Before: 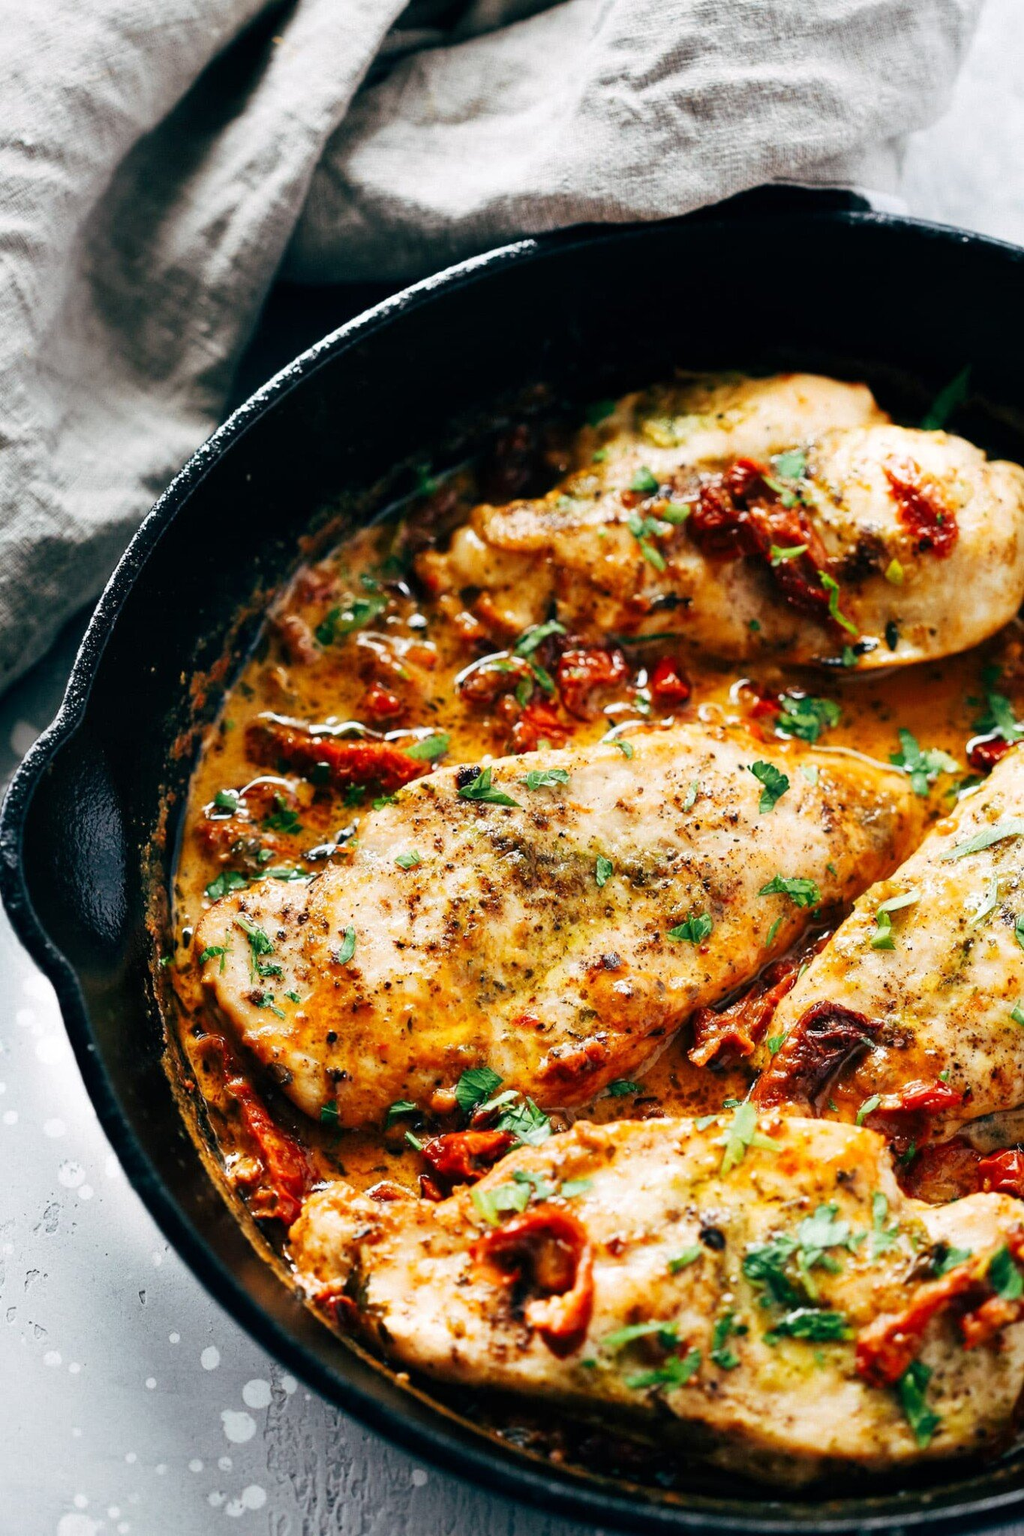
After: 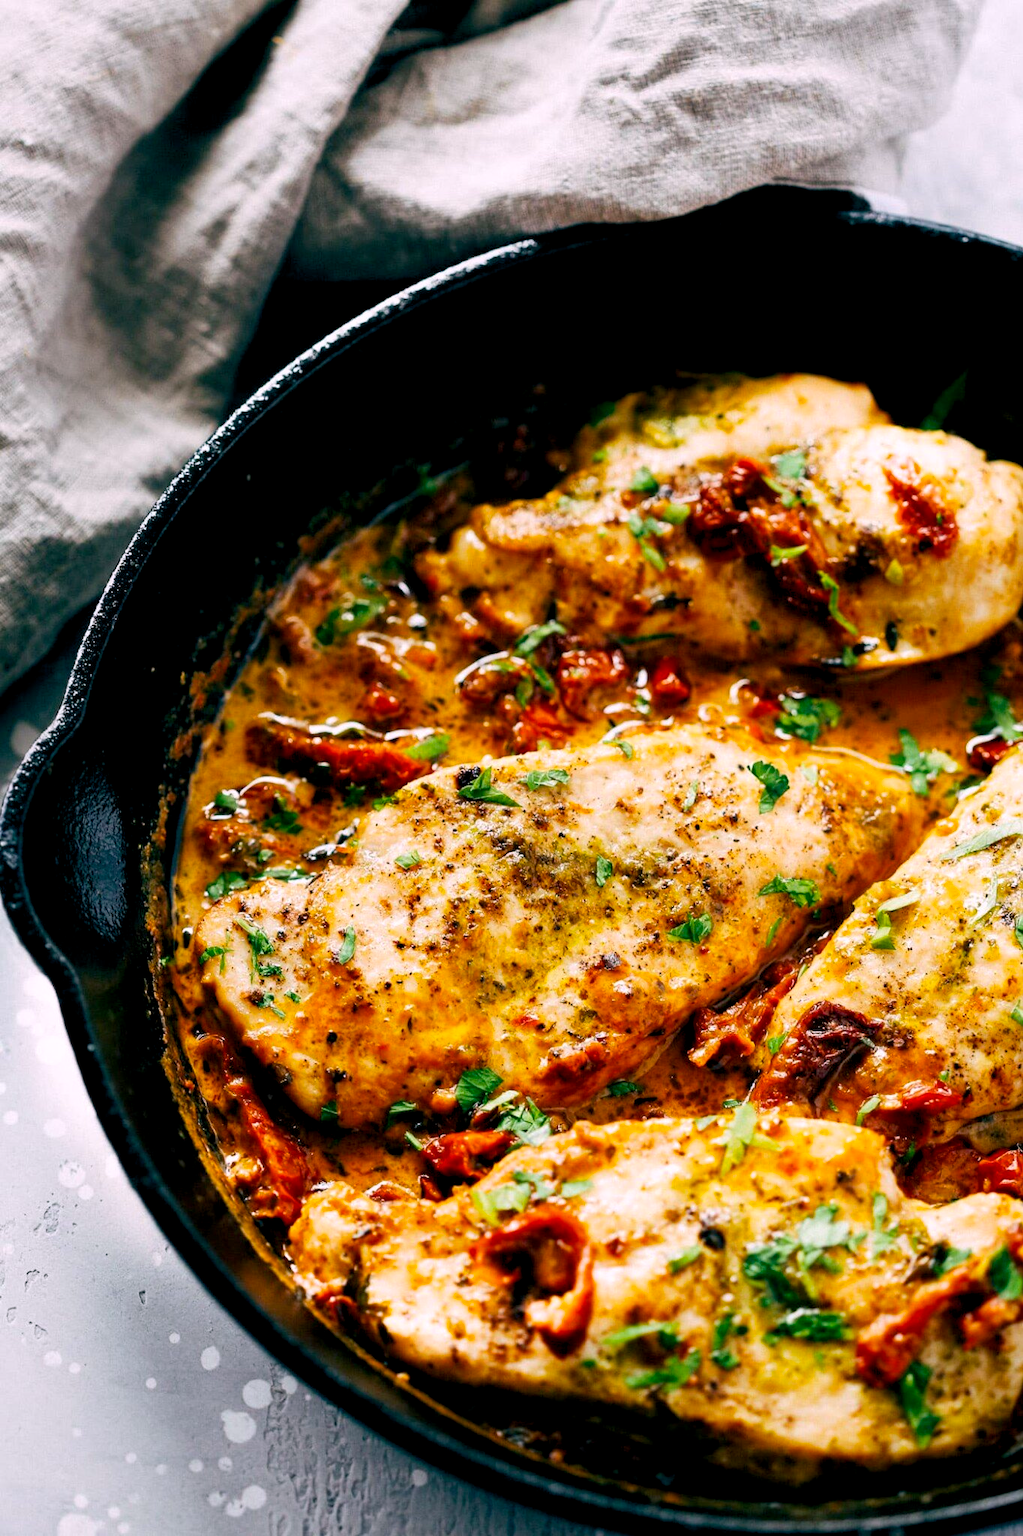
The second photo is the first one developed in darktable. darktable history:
color balance rgb: shadows lift › chroma 2%, shadows lift › hue 217.2°, power › chroma 0.25%, power › hue 60°, highlights gain › chroma 1.5%, highlights gain › hue 309.6°, global offset › luminance -0.5%, perceptual saturation grading › global saturation 15%, global vibrance 20%
exposure: exposure 0.014 EV, compensate highlight preservation false
